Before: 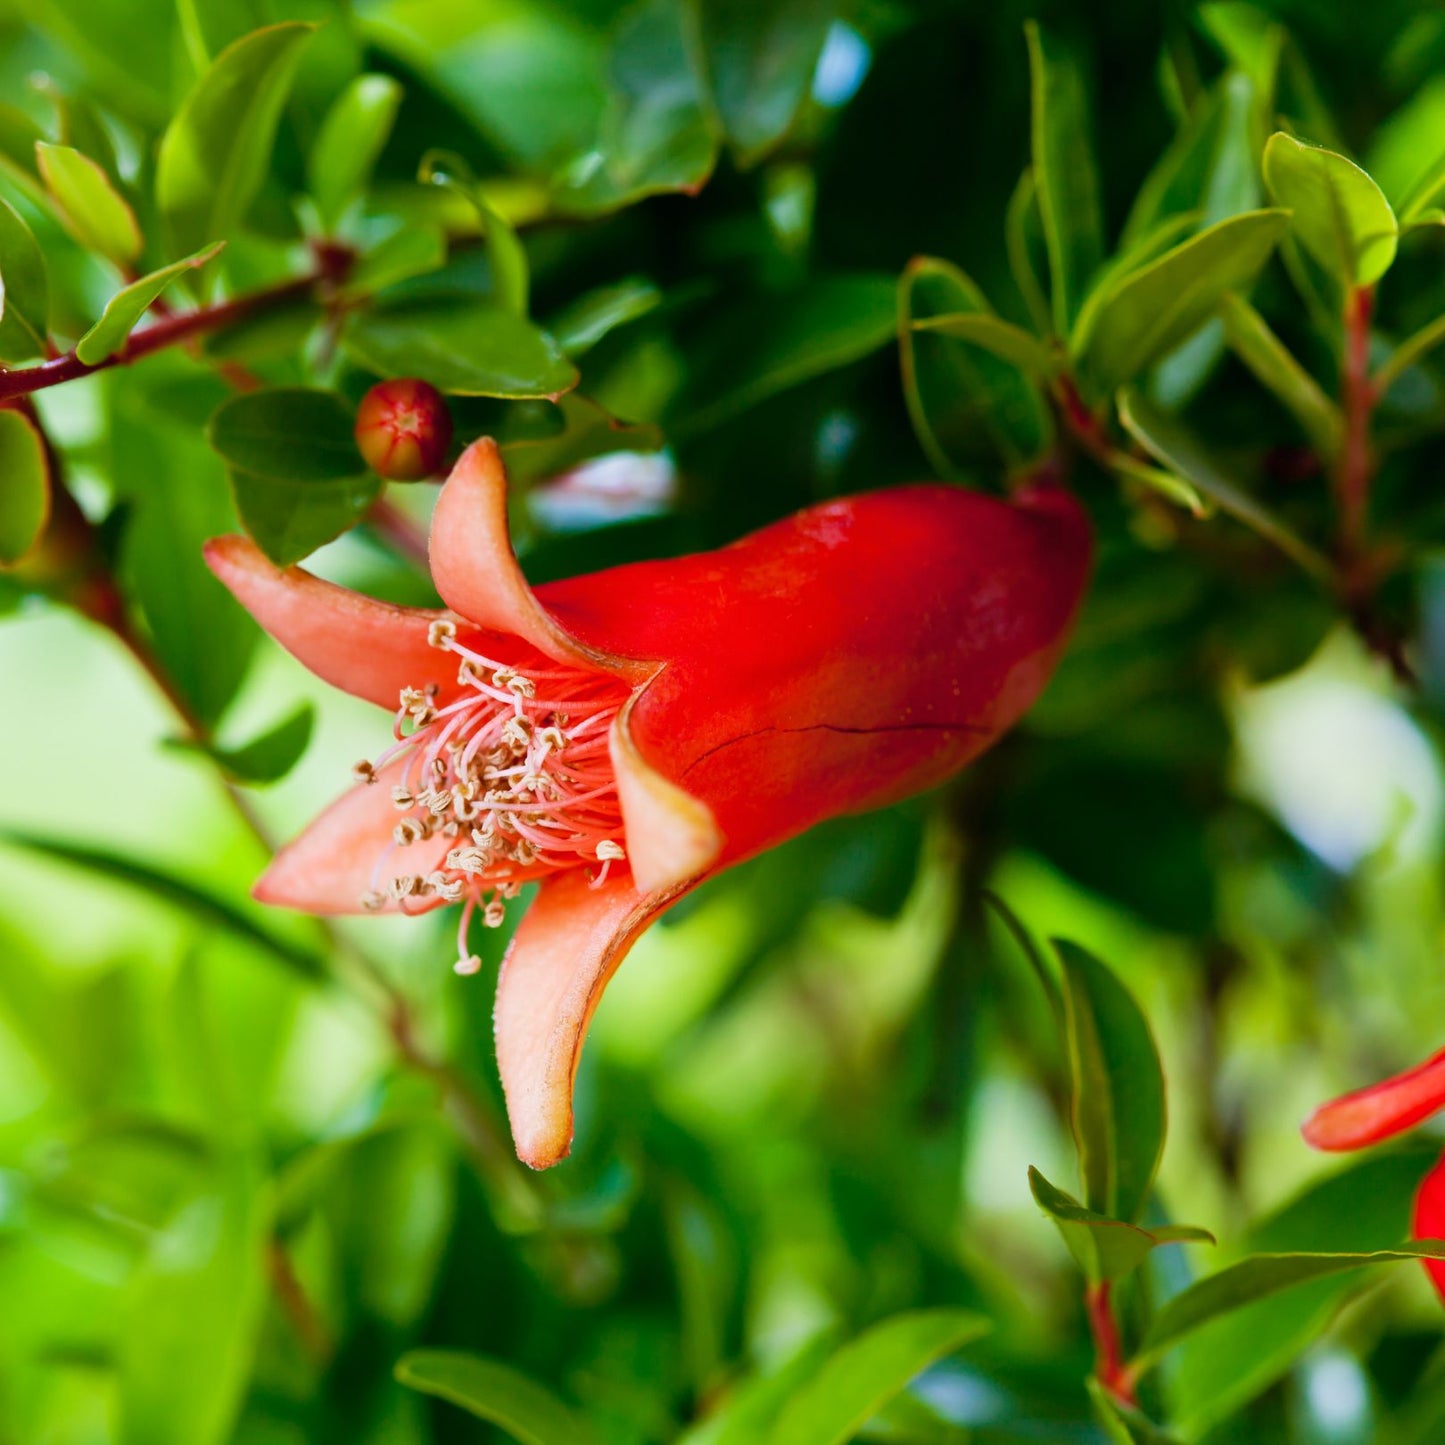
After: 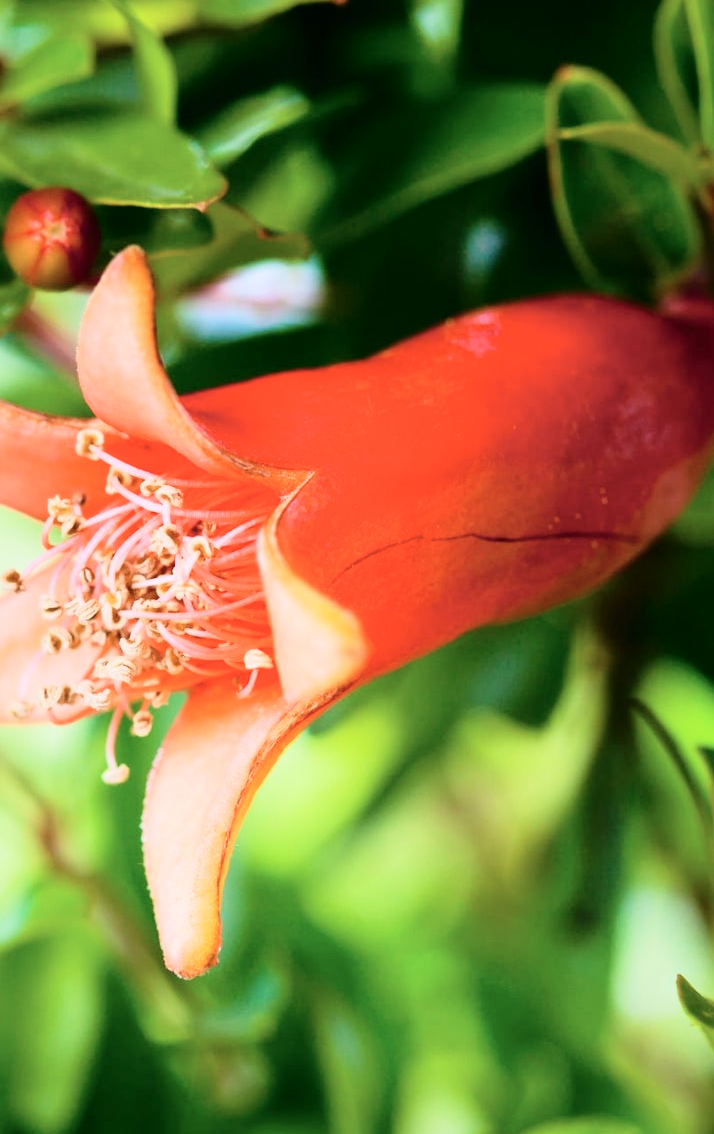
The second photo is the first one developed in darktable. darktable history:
tone curve: curves: ch0 [(0, 0) (0.003, 0.003) (0.011, 0.01) (0.025, 0.023) (0.044, 0.041) (0.069, 0.064) (0.1, 0.094) (0.136, 0.143) (0.177, 0.205) (0.224, 0.281) (0.277, 0.367) (0.335, 0.457) (0.399, 0.542) (0.468, 0.629) (0.543, 0.711) (0.623, 0.788) (0.709, 0.863) (0.801, 0.912) (0.898, 0.955) (1, 1)], color space Lab, independent channels, preserve colors none
crop and rotate: angle 0.02°, left 24.353%, top 13.219%, right 26.156%, bottom 8.224%
